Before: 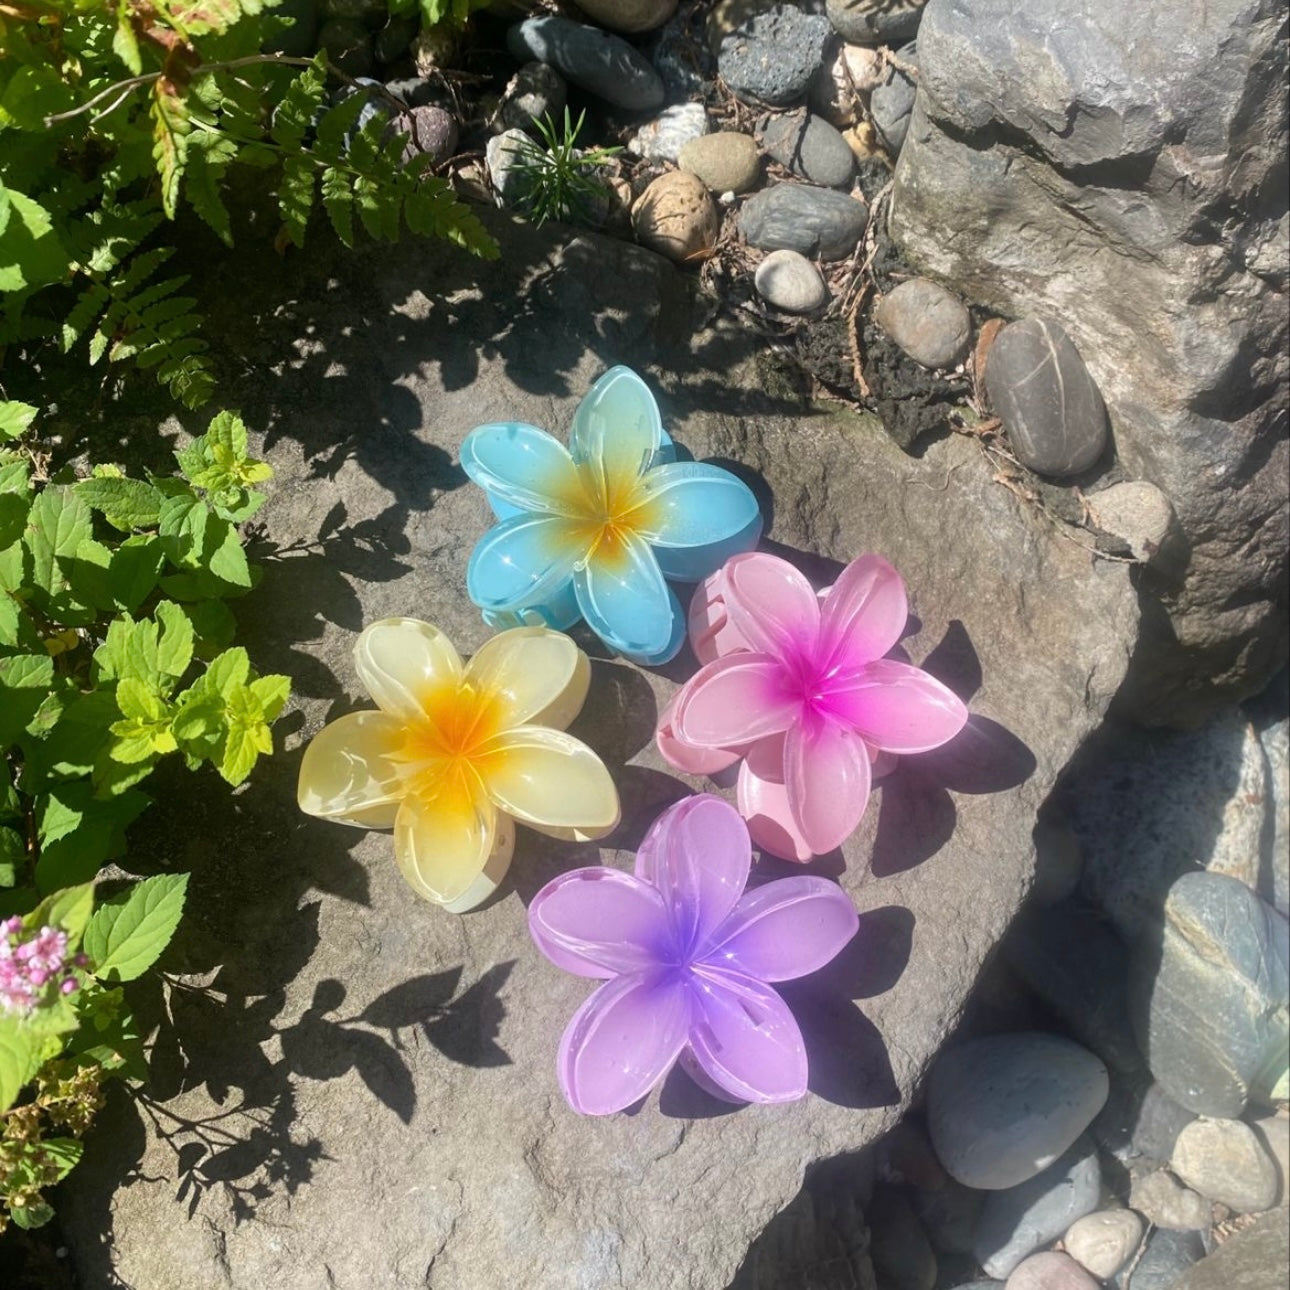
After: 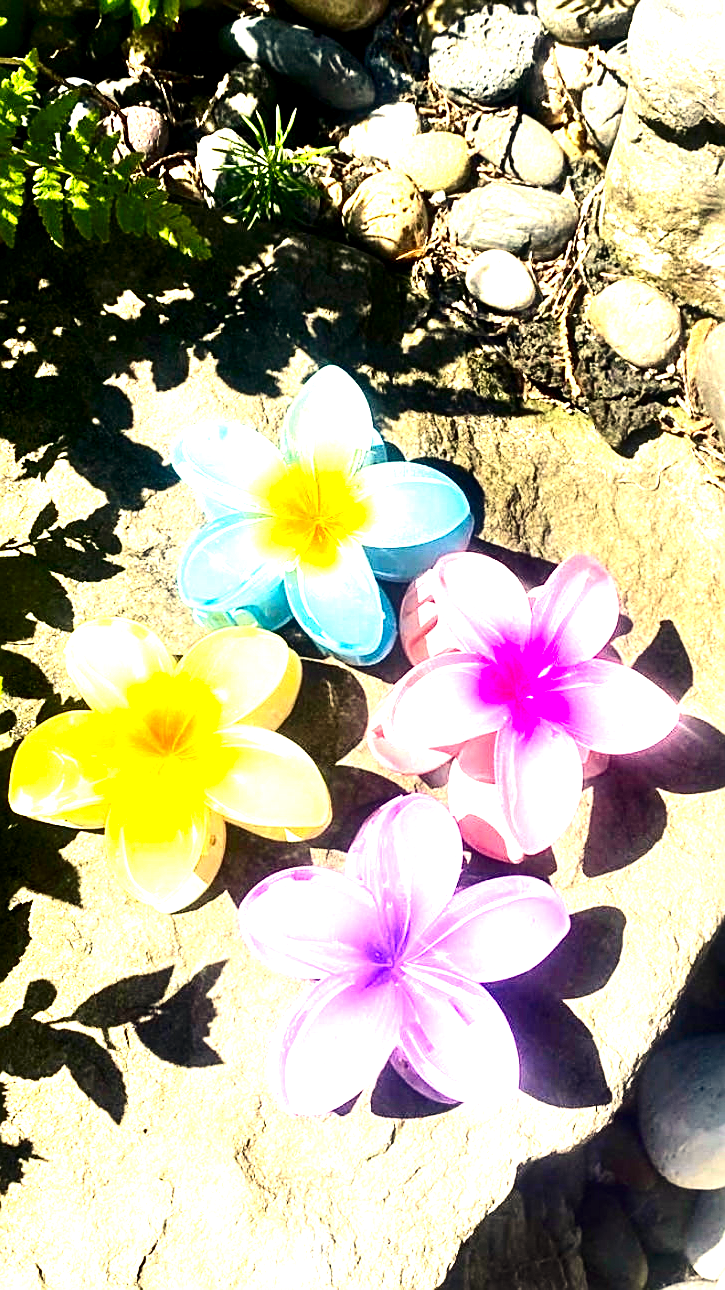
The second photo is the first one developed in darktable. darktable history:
sharpen: on, module defaults
contrast brightness saturation: contrast 0.218, brightness -0.193, saturation 0.238
crop and rotate: left 22.455%, right 21.271%
color correction: highlights a* 2.46, highlights b* 23.09
exposure: black level correction 0, exposure 1.452 EV, compensate exposure bias true, compensate highlight preservation false
contrast equalizer: y [[0.6 ×6], [0.55 ×6], [0 ×6], [0 ×6], [0 ×6]]
tone equalizer: -8 EV -0.448 EV, -7 EV -0.372 EV, -6 EV -0.31 EV, -5 EV -0.239 EV, -3 EV 0.231 EV, -2 EV 0.333 EV, -1 EV 0.399 EV, +0 EV 0.393 EV
